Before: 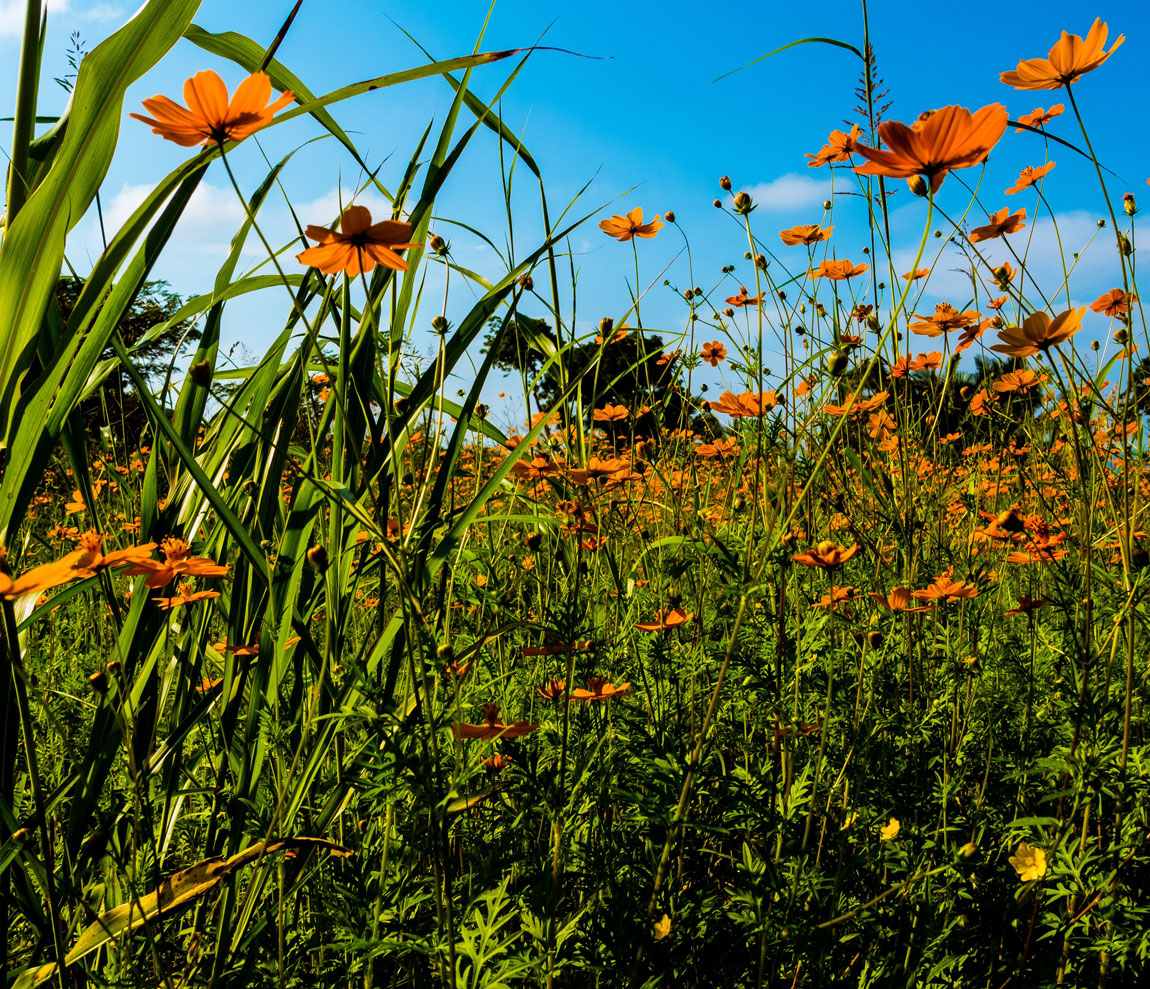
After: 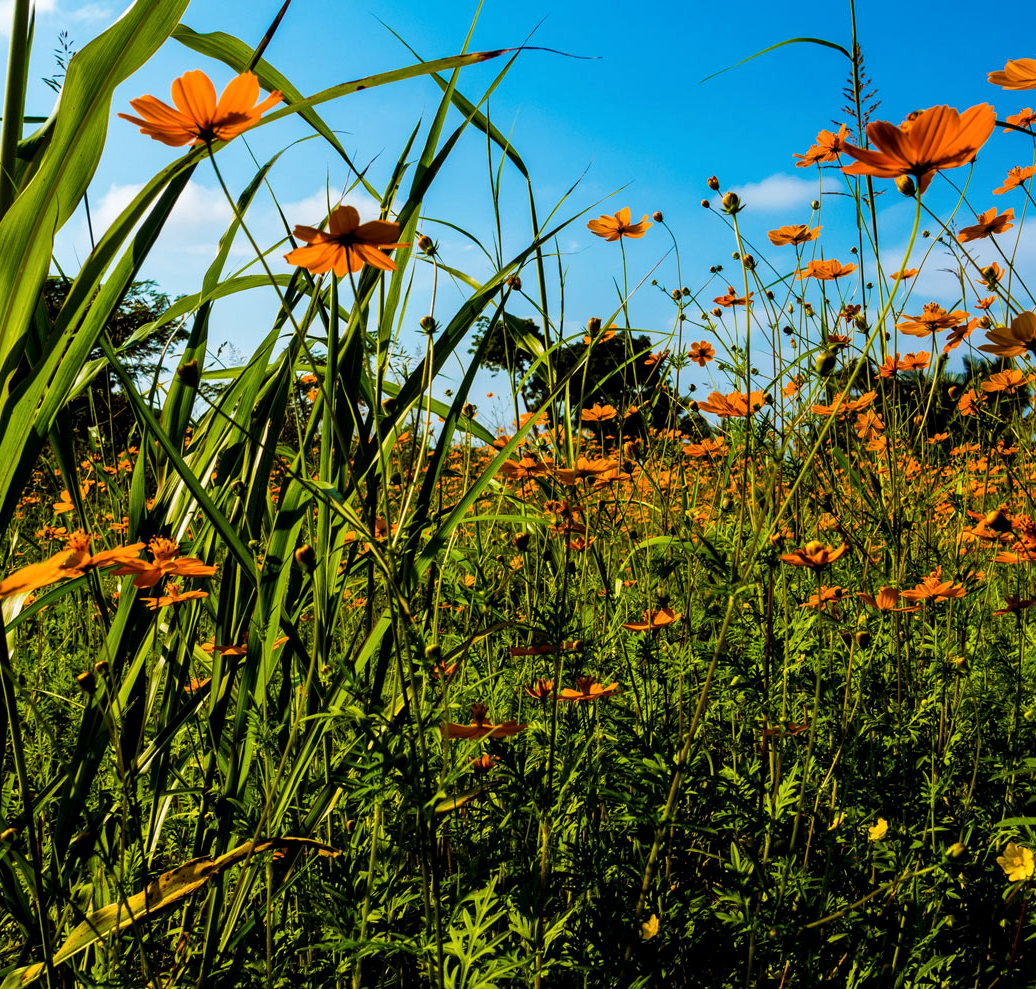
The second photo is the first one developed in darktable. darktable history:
crop and rotate: left 1.088%, right 8.807%
local contrast: highlights 100%, shadows 100%, detail 120%, midtone range 0.2
